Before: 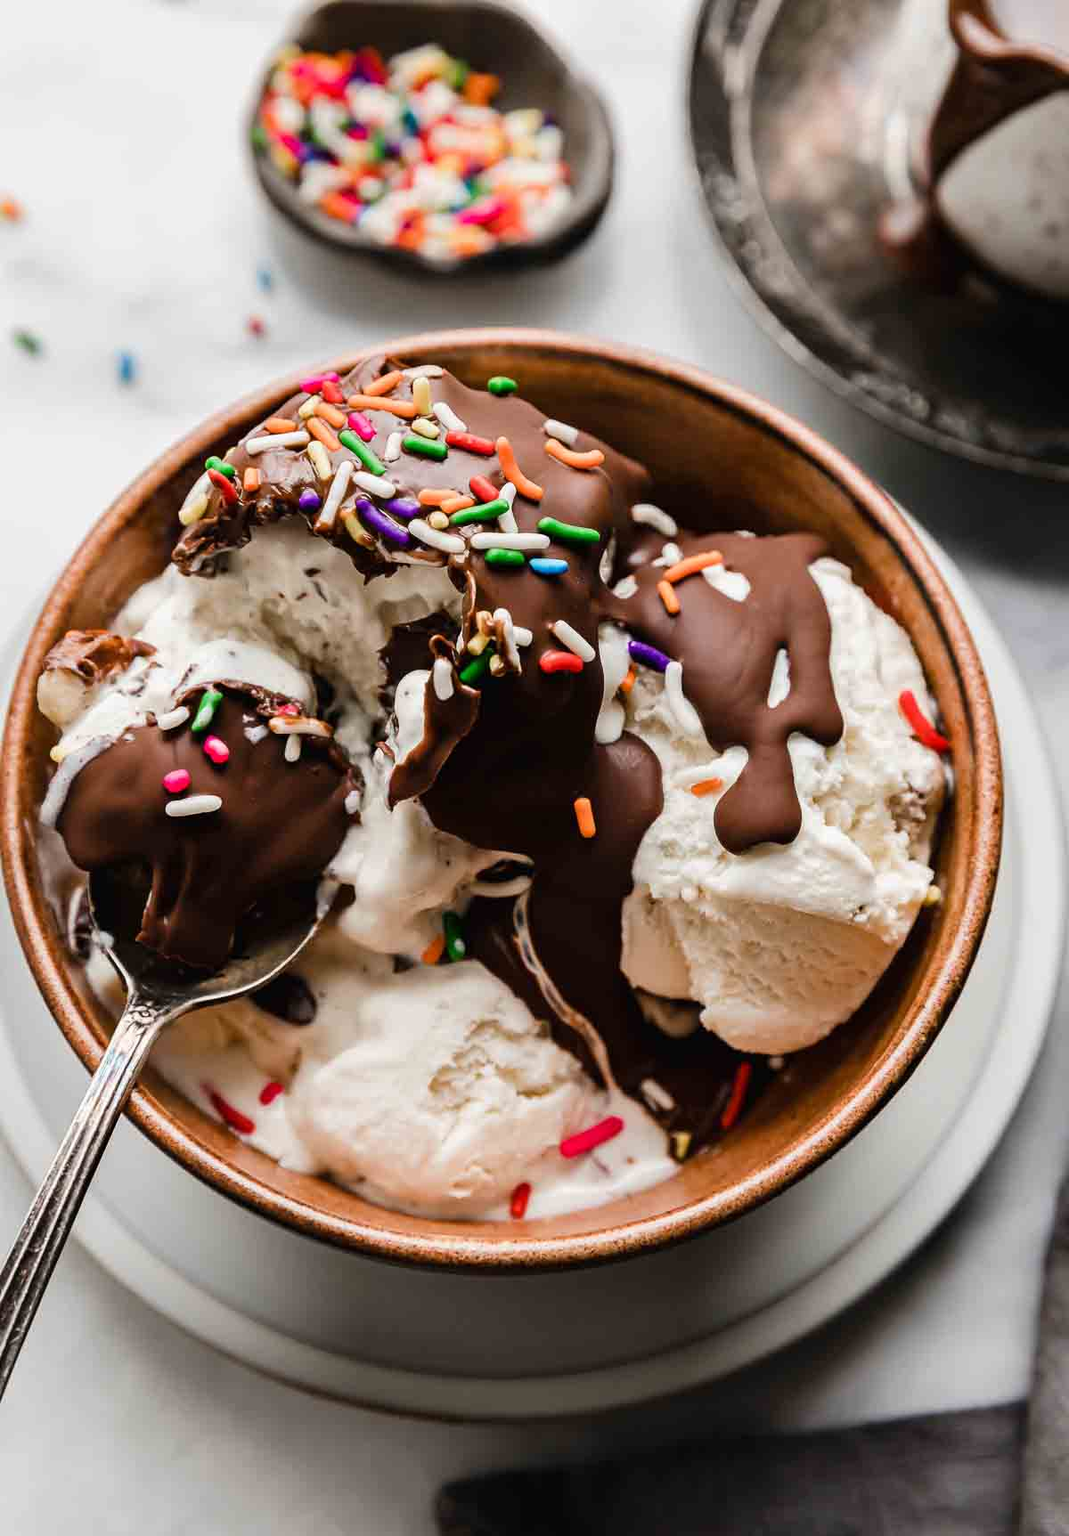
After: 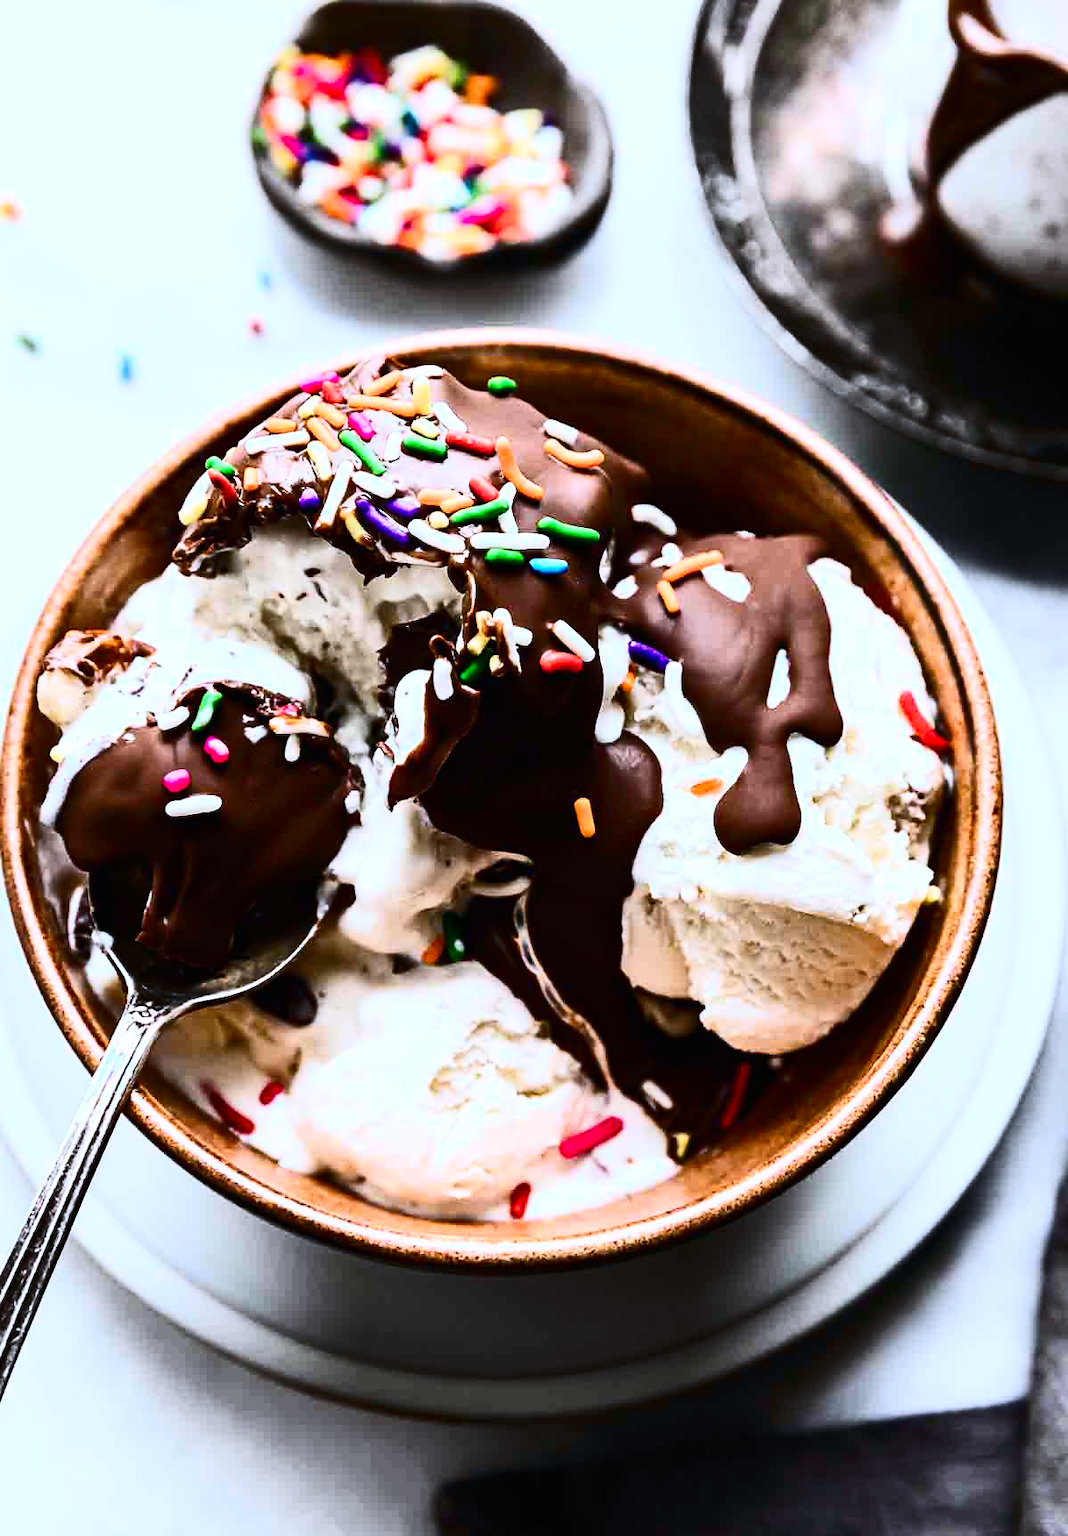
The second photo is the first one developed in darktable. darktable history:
contrast brightness saturation: contrast 0.4, brightness 0.1, saturation 0.21
tone equalizer: -8 EV -0.417 EV, -7 EV -0.389 EV, -6 EV -0.333 EV, -5 EV -0.222 EV, -3 EV 0.222 EV, -2 EV 0.333 EV, -1 EV 0.389 EV, +0 EV 0.417 EV, edges refinement/feathering 500, mask exposure compensation -1.57 EV, preserve details no
white balance: red 0.926, green 1.003, blue 1.133
